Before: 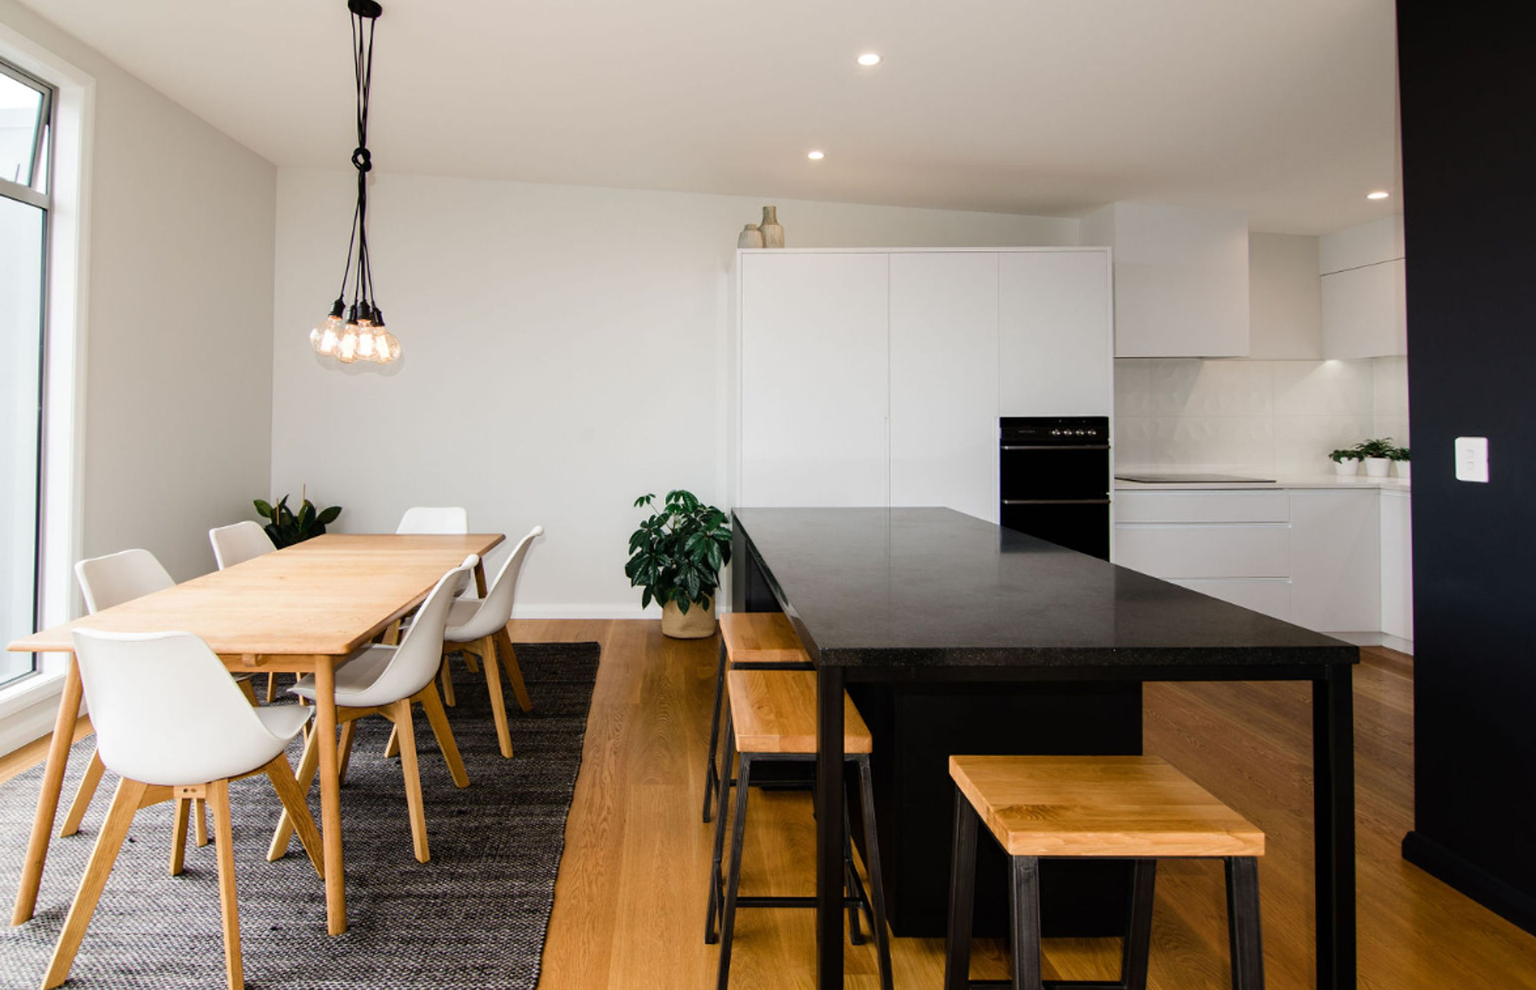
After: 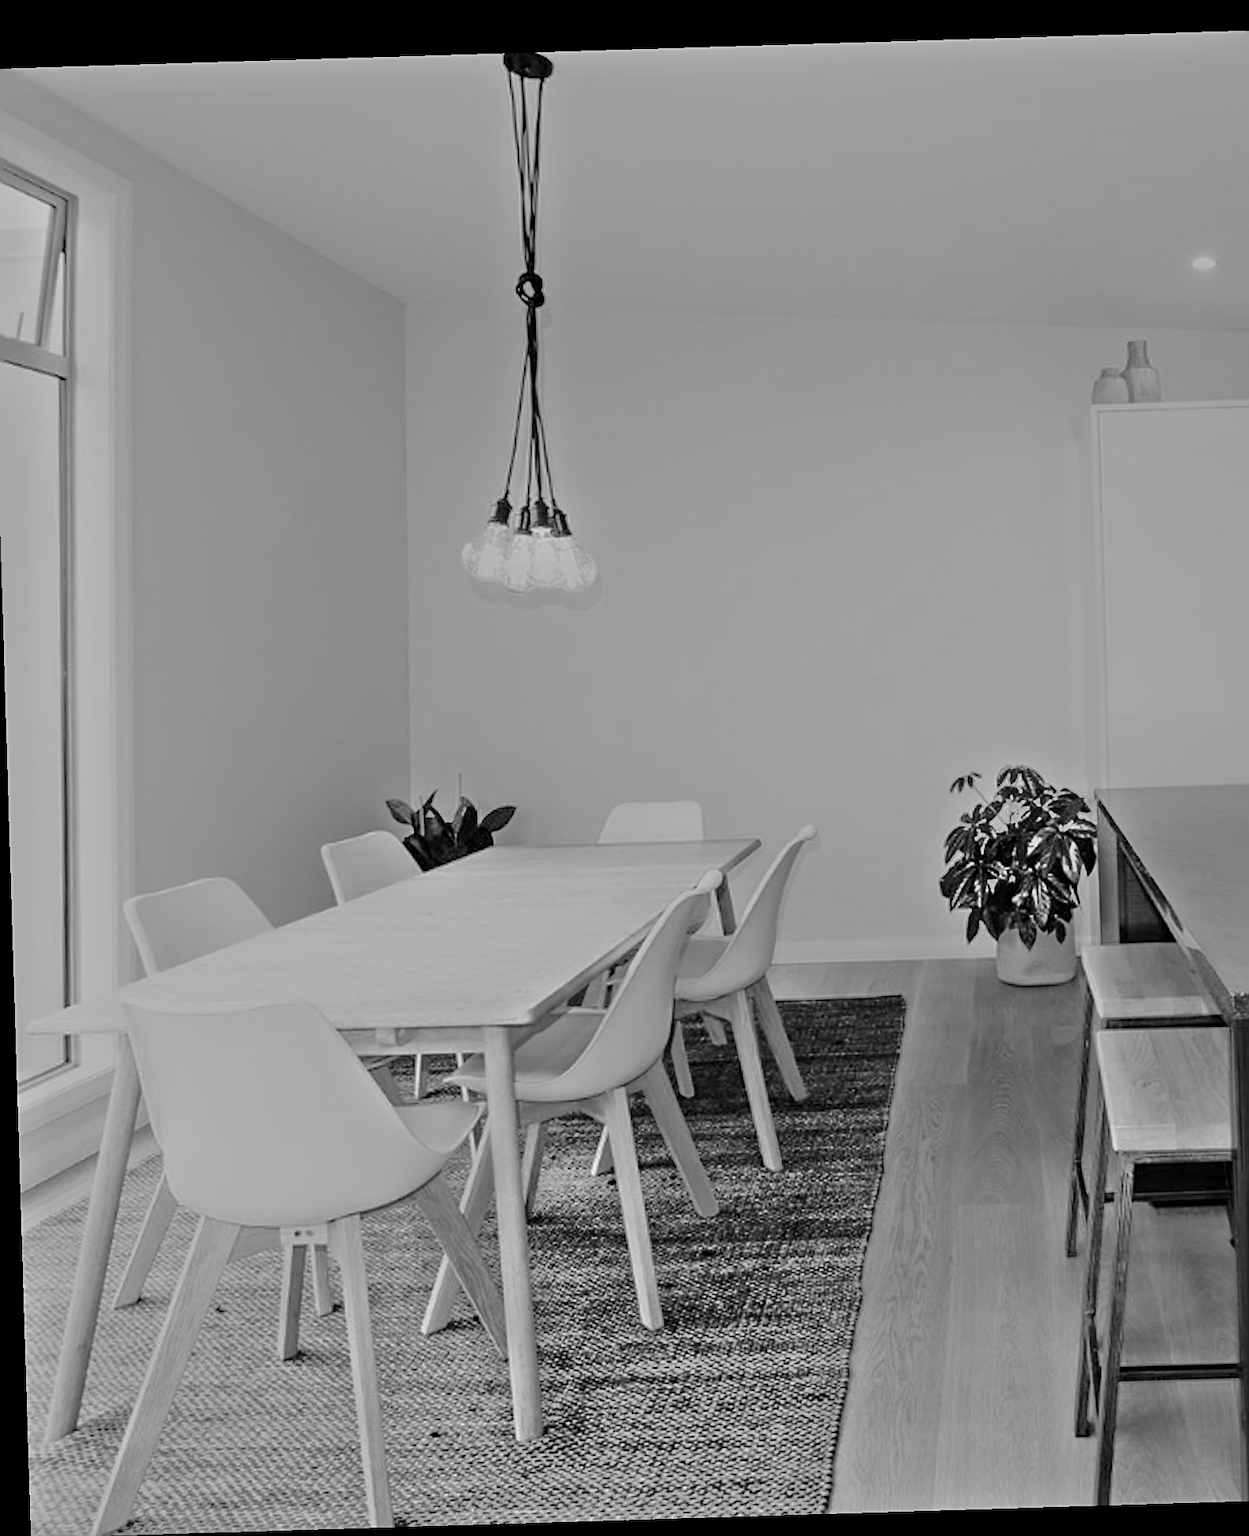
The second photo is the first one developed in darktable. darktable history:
contrast brightness saturation: contrast 0.15, brightness -0.01, saturation 0.1
rotate and perspective: rotation -1.75°, automatic cropping off
sharpen: on, module defaults
tone equalizer: on, module defaults
crop: left 0.587%, right 45.588%, bottom 0.086%
monochrome: size 1
white balance: red 4.26, blue 1.802
